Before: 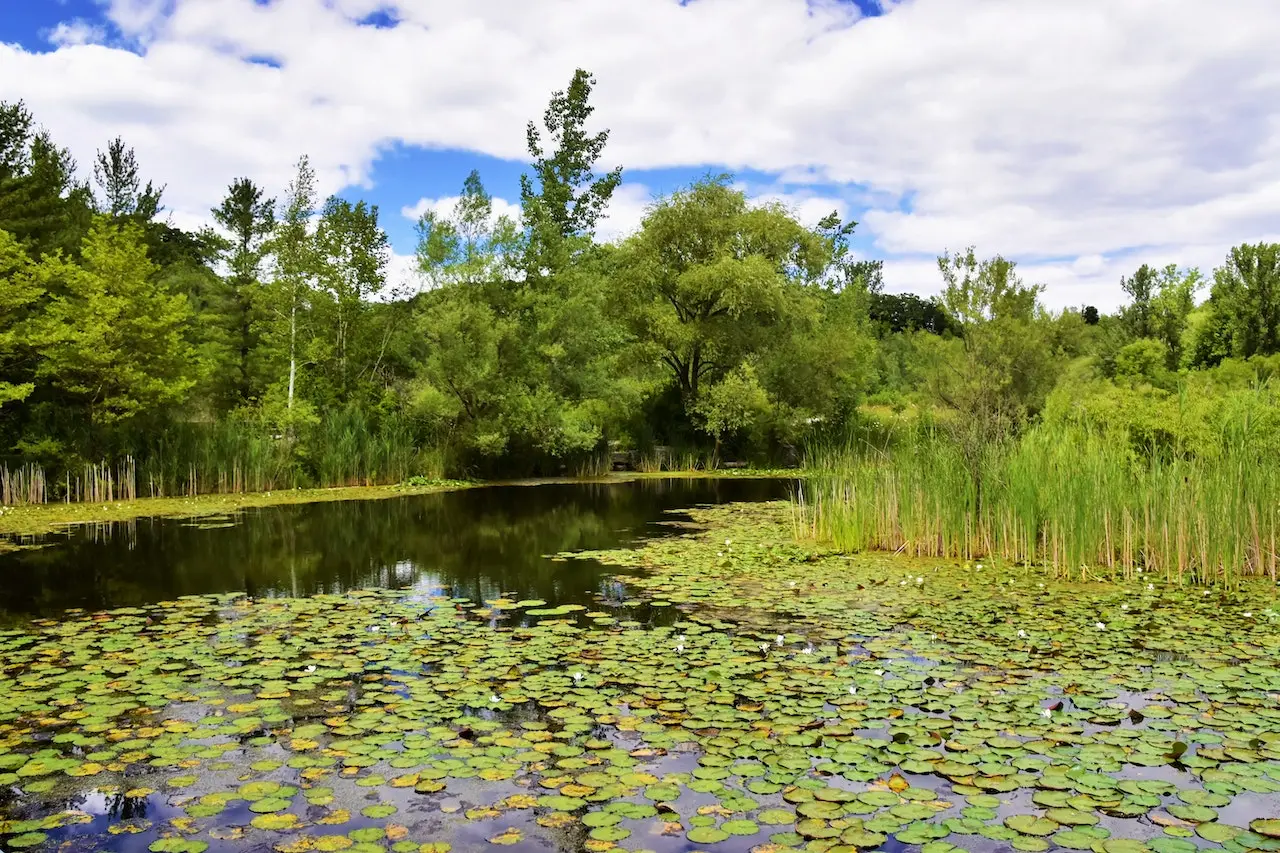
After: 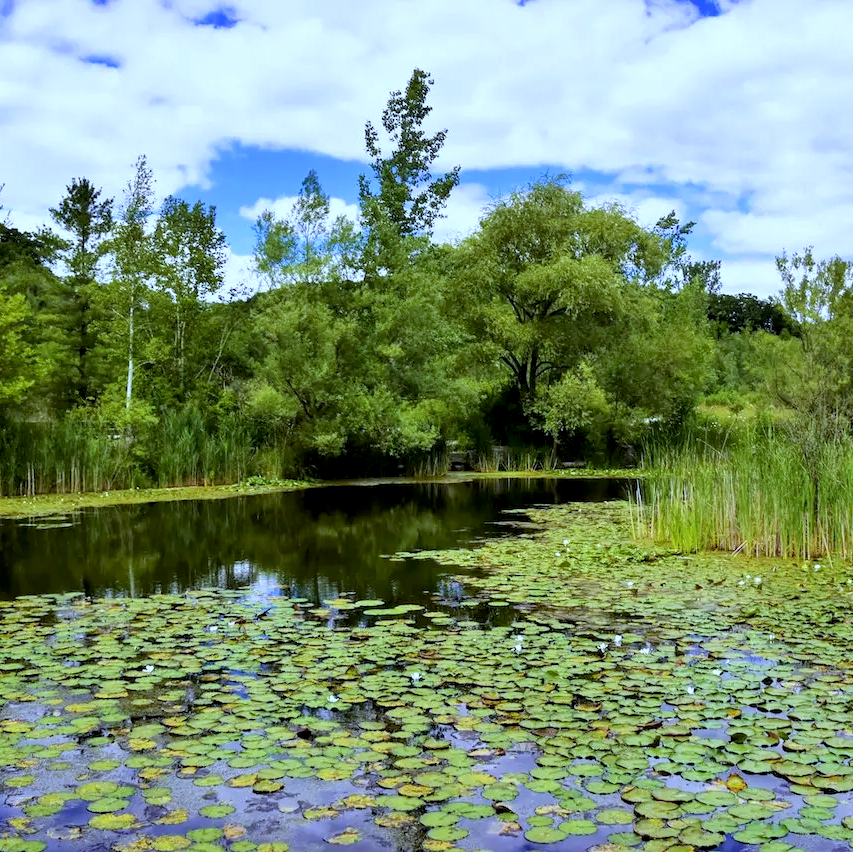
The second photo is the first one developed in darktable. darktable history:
white balance: red 0.871, blue 1.249
crop and rotate: left 12.673%, right 20.66%
exposure: black level correction 0.005, exposure 0.001 EV, compensate highlight preservation false
local contrast: highlights 100%, shadows 100%, detail 120%, midtone range 0.2
